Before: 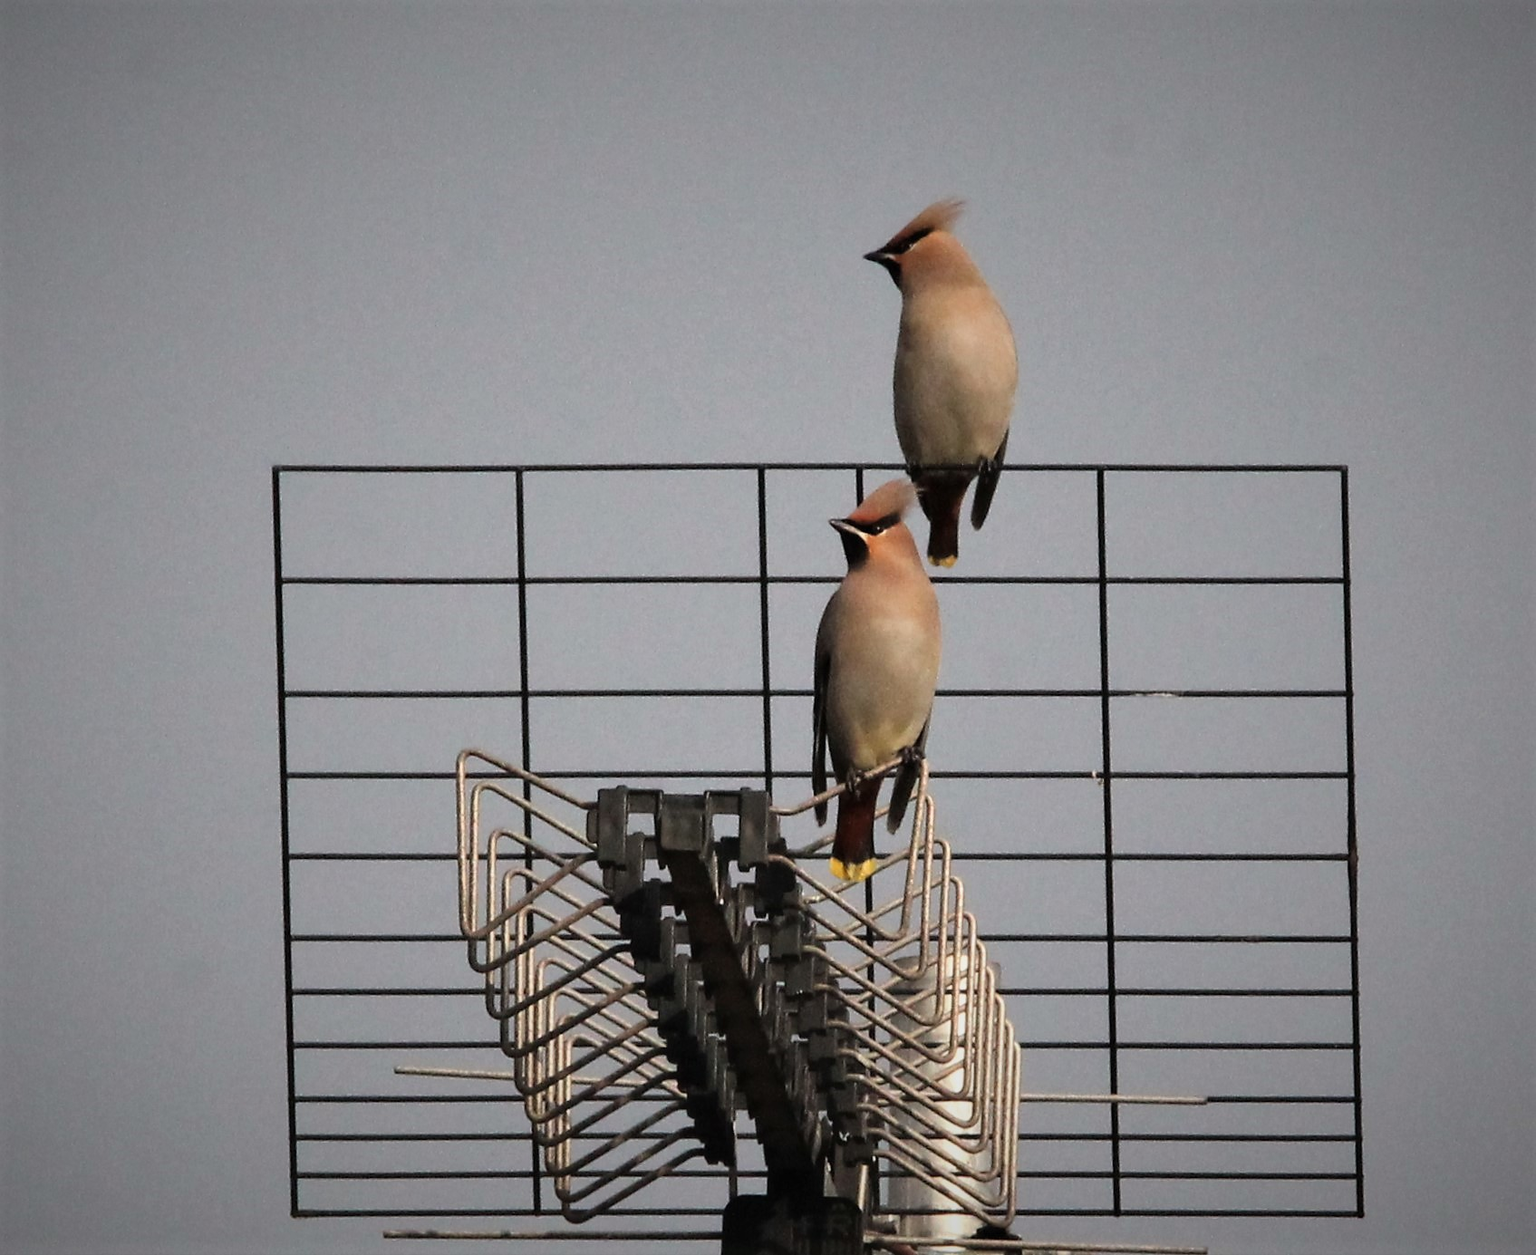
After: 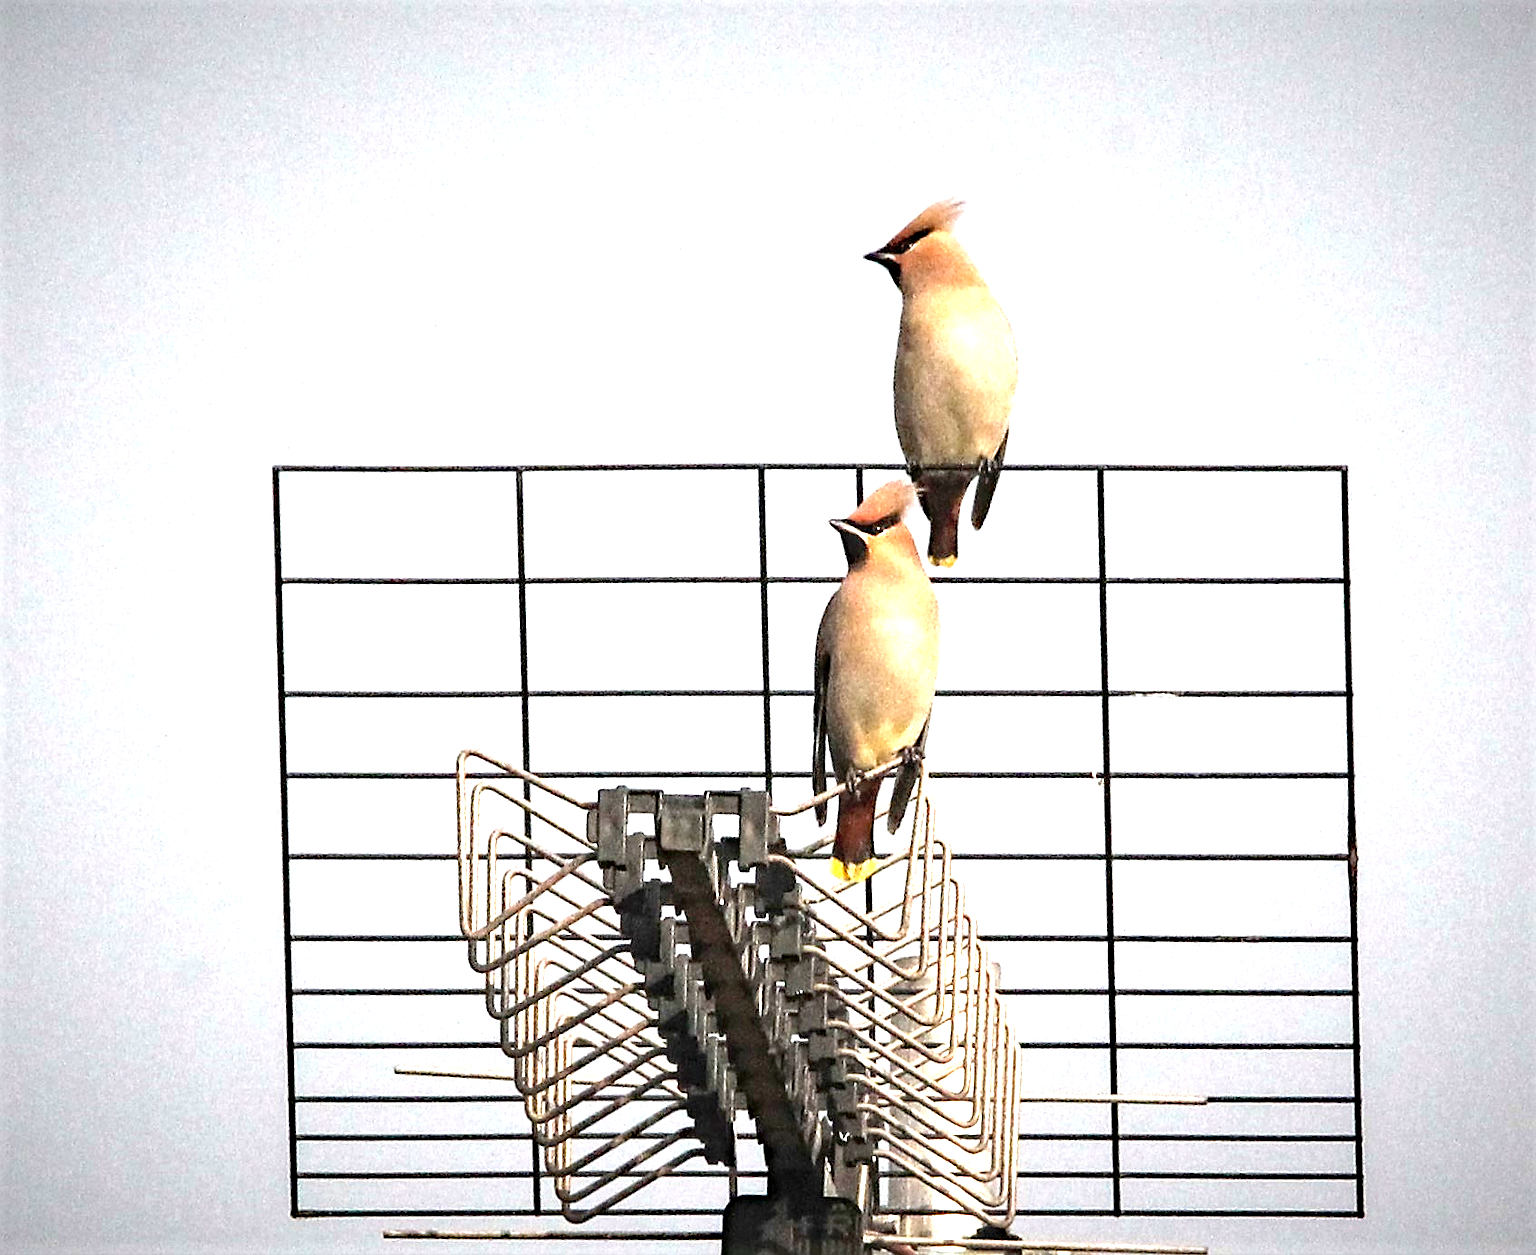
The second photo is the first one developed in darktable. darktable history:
sharpen: on, module defaults
local contrast: on, module defaults
exposure: black level correction 0.001, exposure 2 EV, compensate highlight preservation false
haze removal: compatibility mode true, adaptive false
